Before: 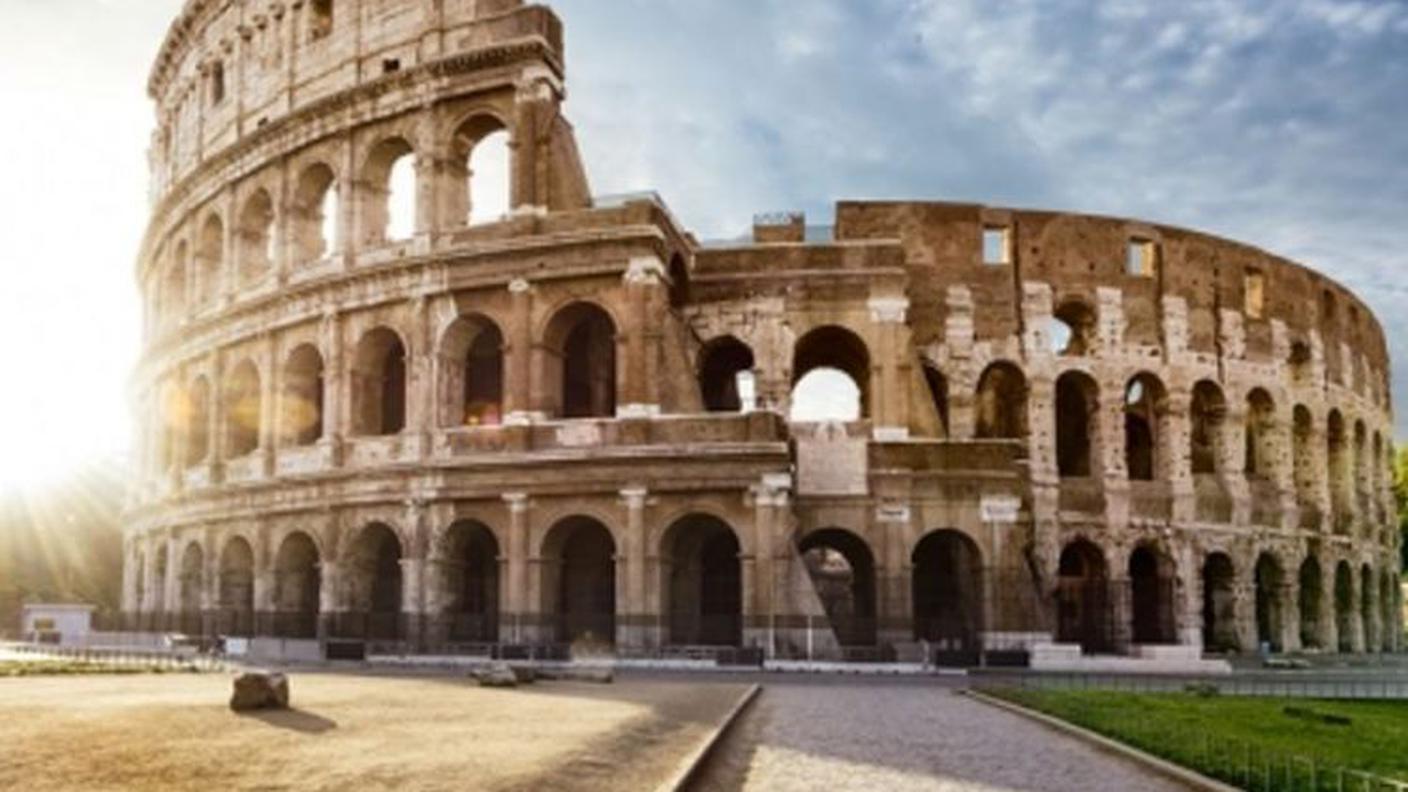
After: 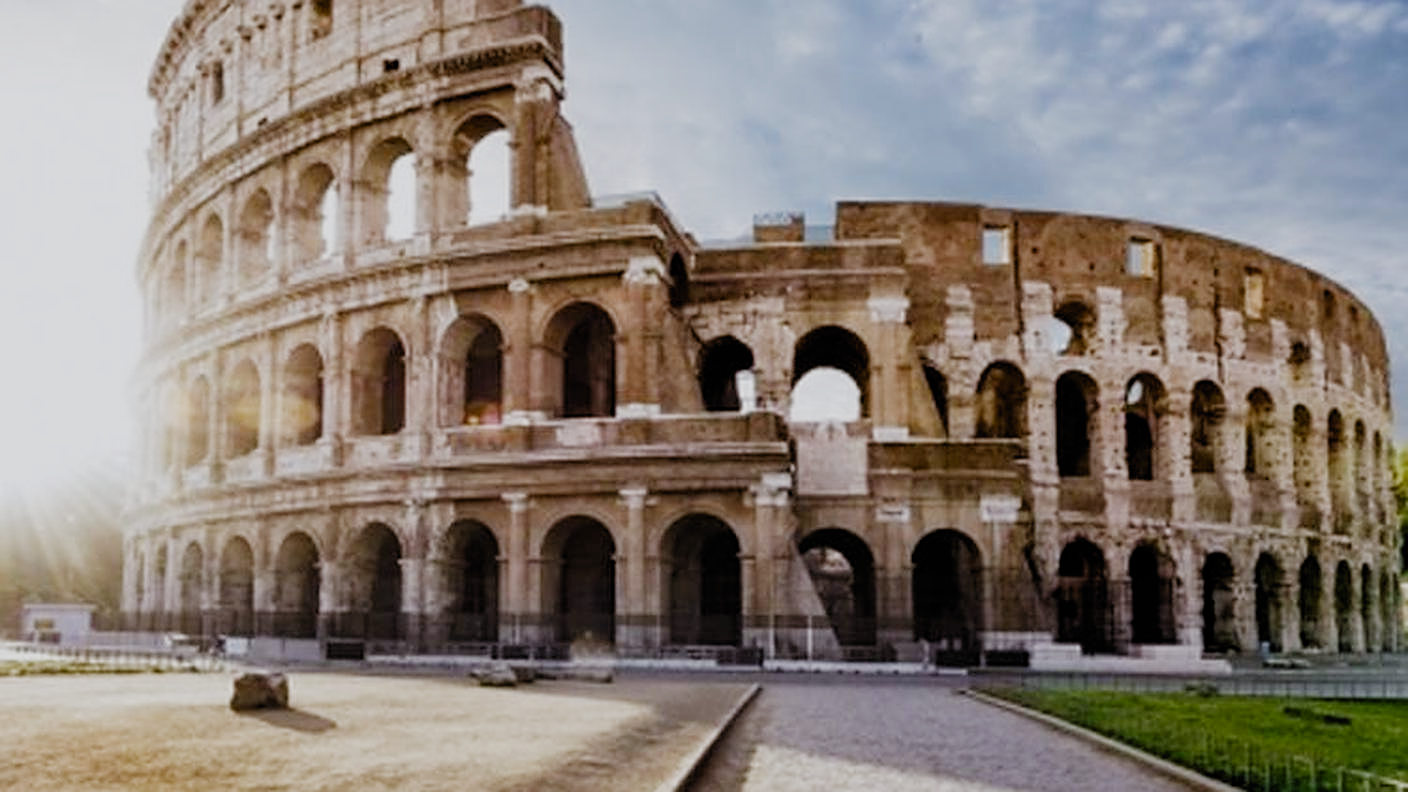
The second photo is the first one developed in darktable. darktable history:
filmic rgb: black relative exposure -5.79 EV, white relative exposure 3.39 EV, hardness 3.69, preserve chrominance no, color science v5 (2021), contrast in shadows safe, contrast in highlights safe
sharpen: on, module defaults
color calibration: illuminant as shot in camera, x 0.358, y 0.373, temperature 4628.91 K
